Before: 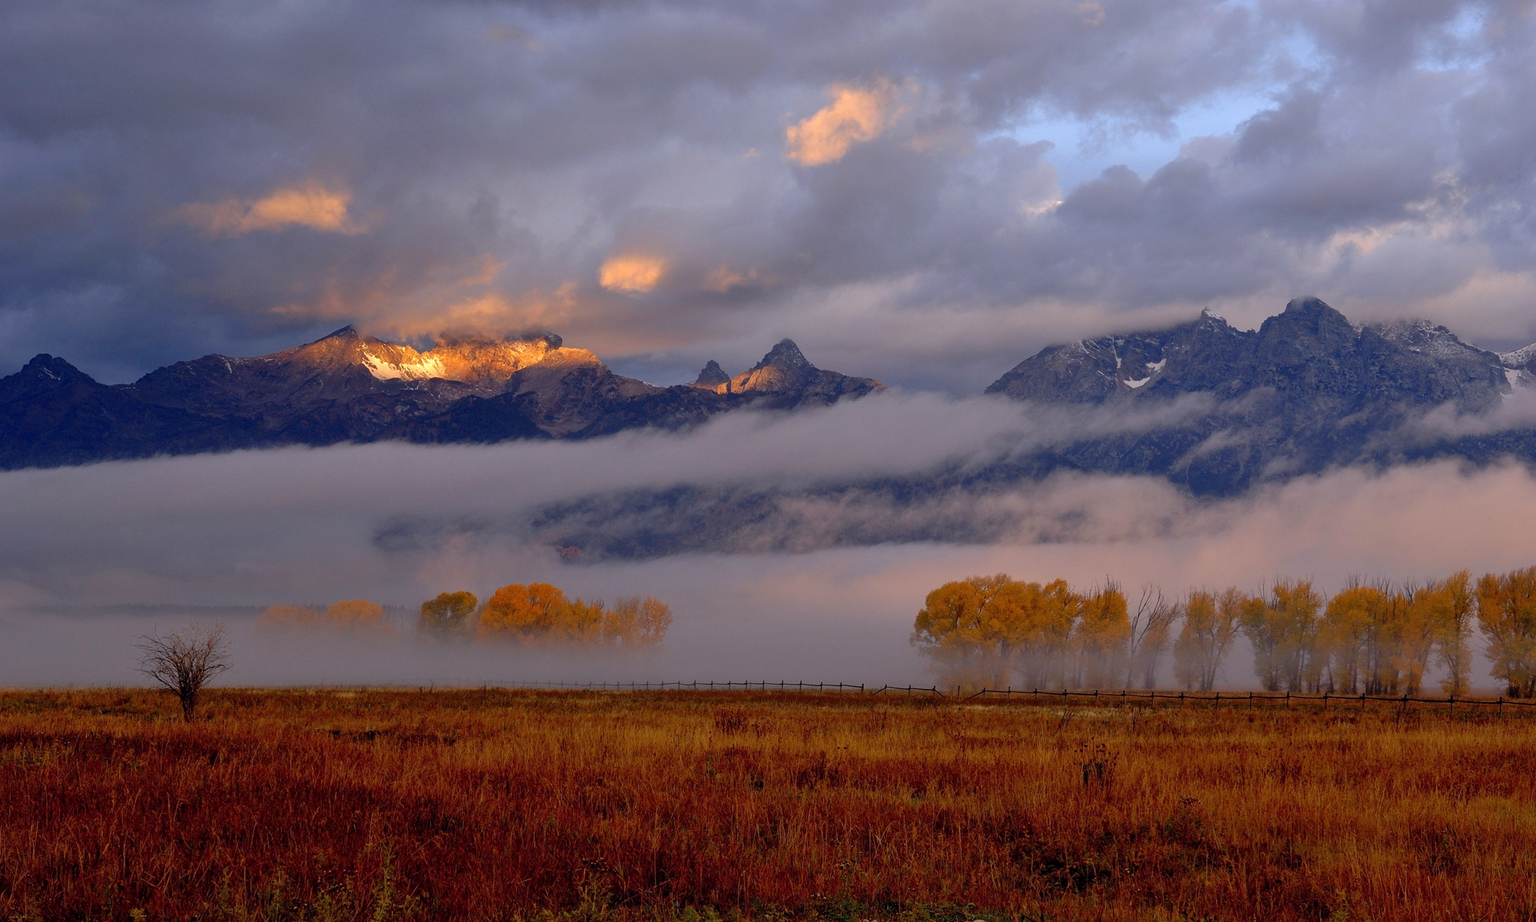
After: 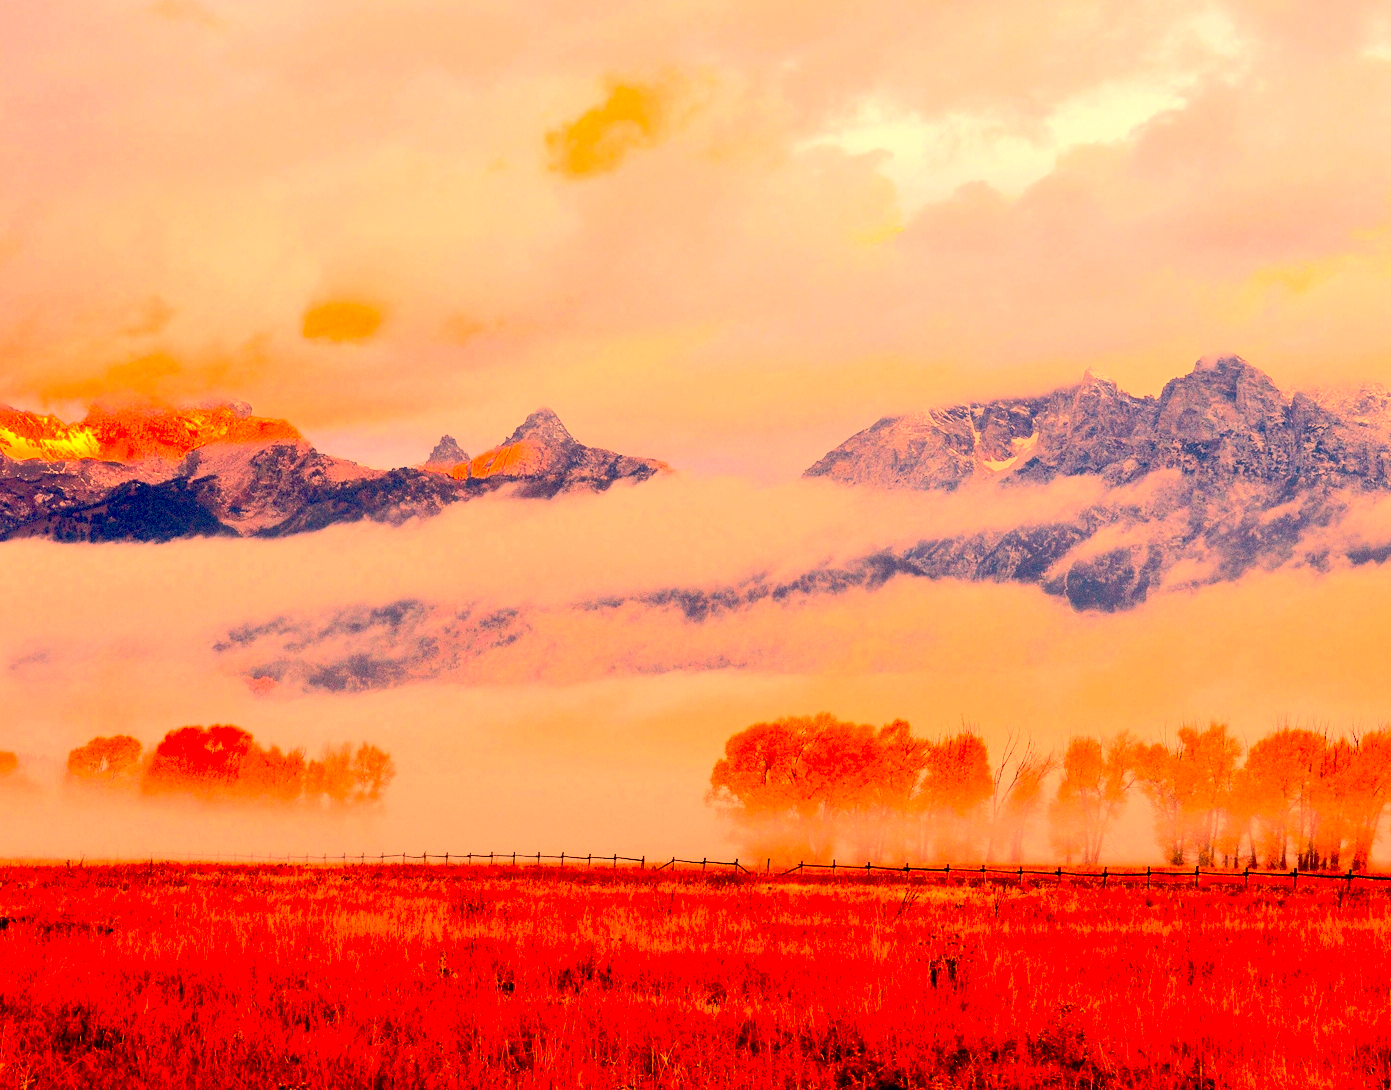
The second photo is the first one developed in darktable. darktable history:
exposure: black level correction 0.011, exposure 1.088 EV, compensate exposure bias true, compensate highlight preservation false
crop and rotate: left 24.034%, top 2.838%, right 6.406%, bottom 6.299%
rgb curve: curves: ch0 [(0, 0) (0.284, 0.292) (0.505, 0.644) (1, 1)]; ch1 [(0, 0) (0.284, 0.292) (0.505, 0.644) (1, 1)]; ch2 [(0, 0) (0.284, 0.292) (0.505, 0.644) (1, 1)], compensate middle gray true
white balance: red 1.467, blue 0.684
contrast brightness saturation: contrast 0.07, brightness 0.18, saturation 0.4
